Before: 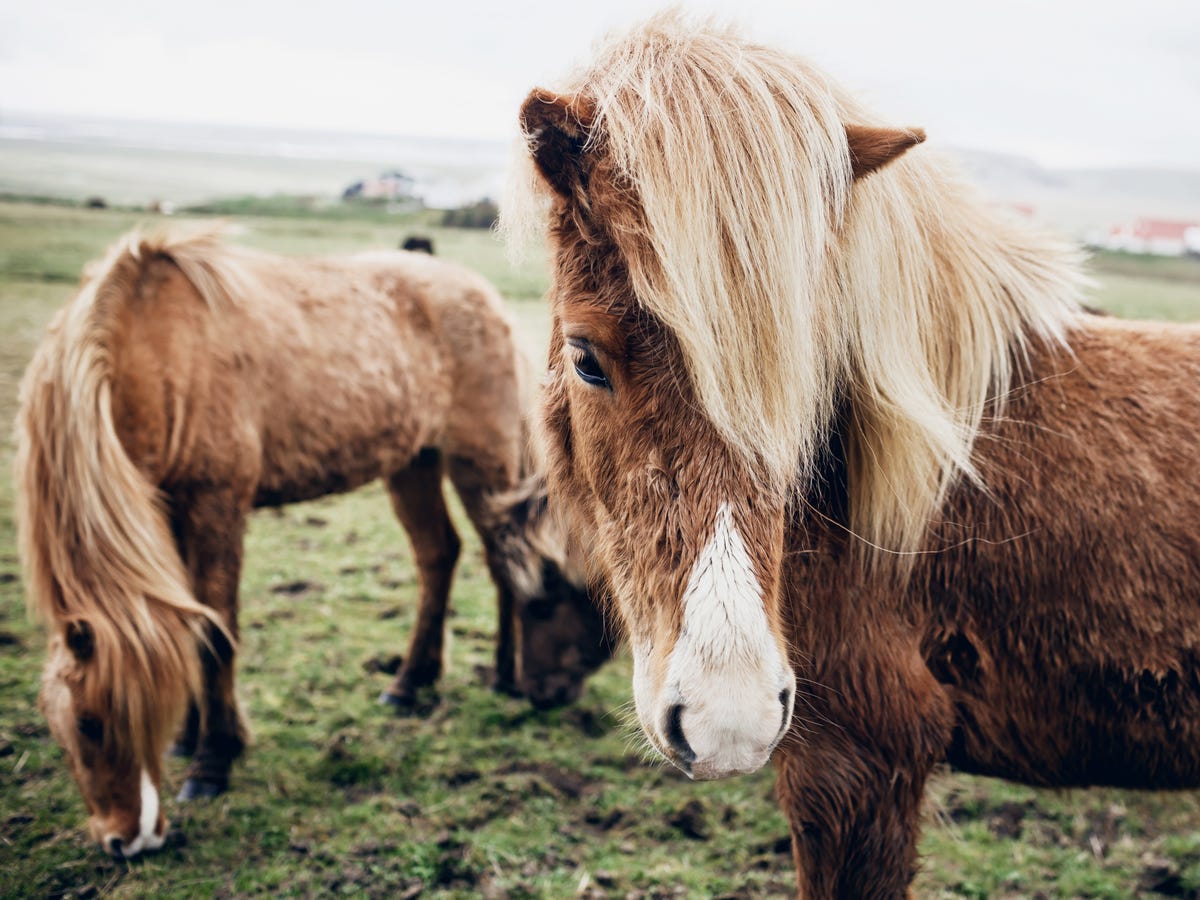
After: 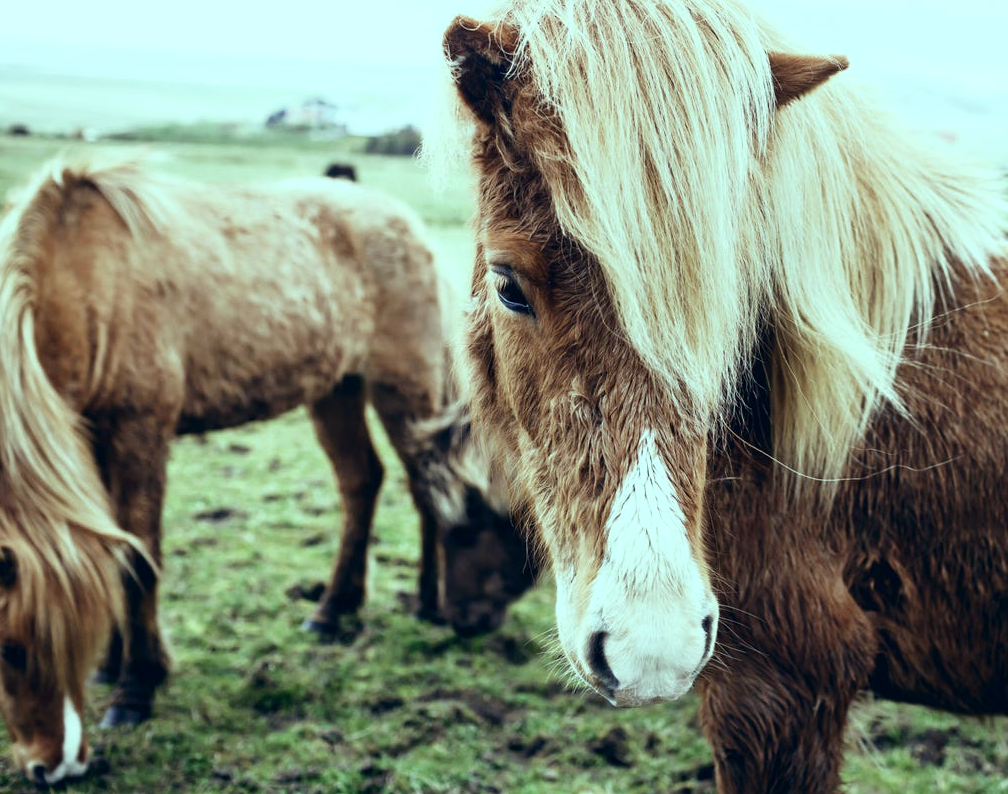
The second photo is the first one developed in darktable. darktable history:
crop: left 6.446%, top 8.188%, right 9.538%, bottom 3.548%
color balance: mode lift, gamma, gain (sRGB), lift [0.997, 0.979, 1.021, 1.011], gamma [1, 1.084, 0.916, 0.998], gain [1, 0.87, 1.13, 1.101], contrast 4.55%, contrast fulcrum 38.24%, output saturation 104.09%
shadows and highlights: shadows -30, highlights 30
